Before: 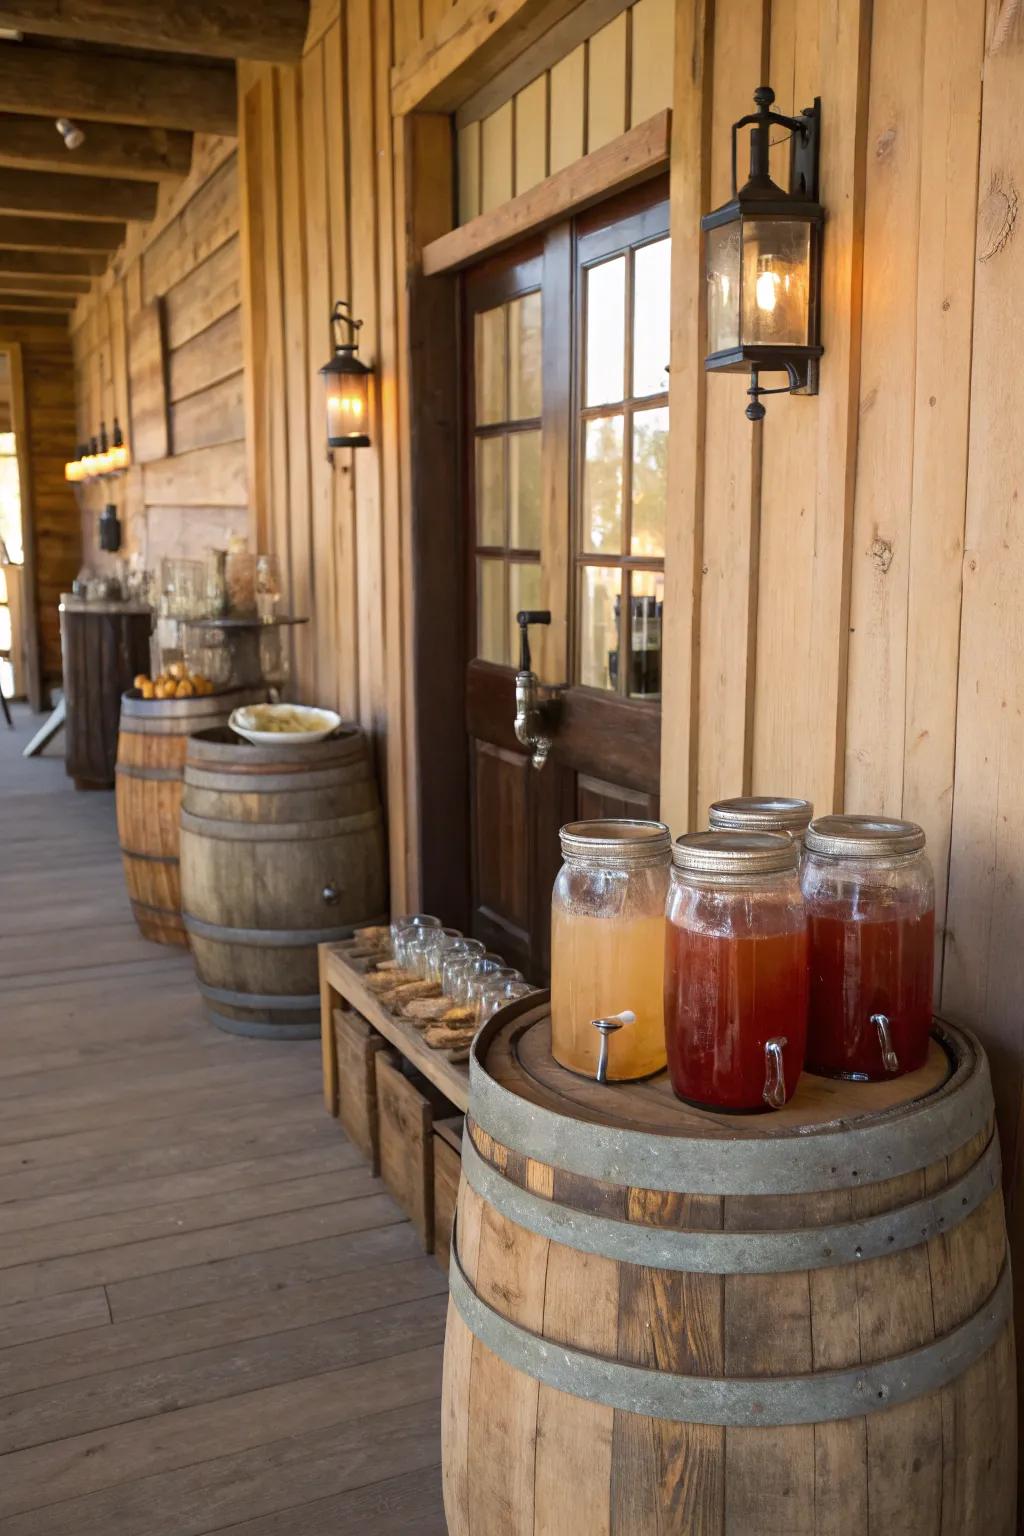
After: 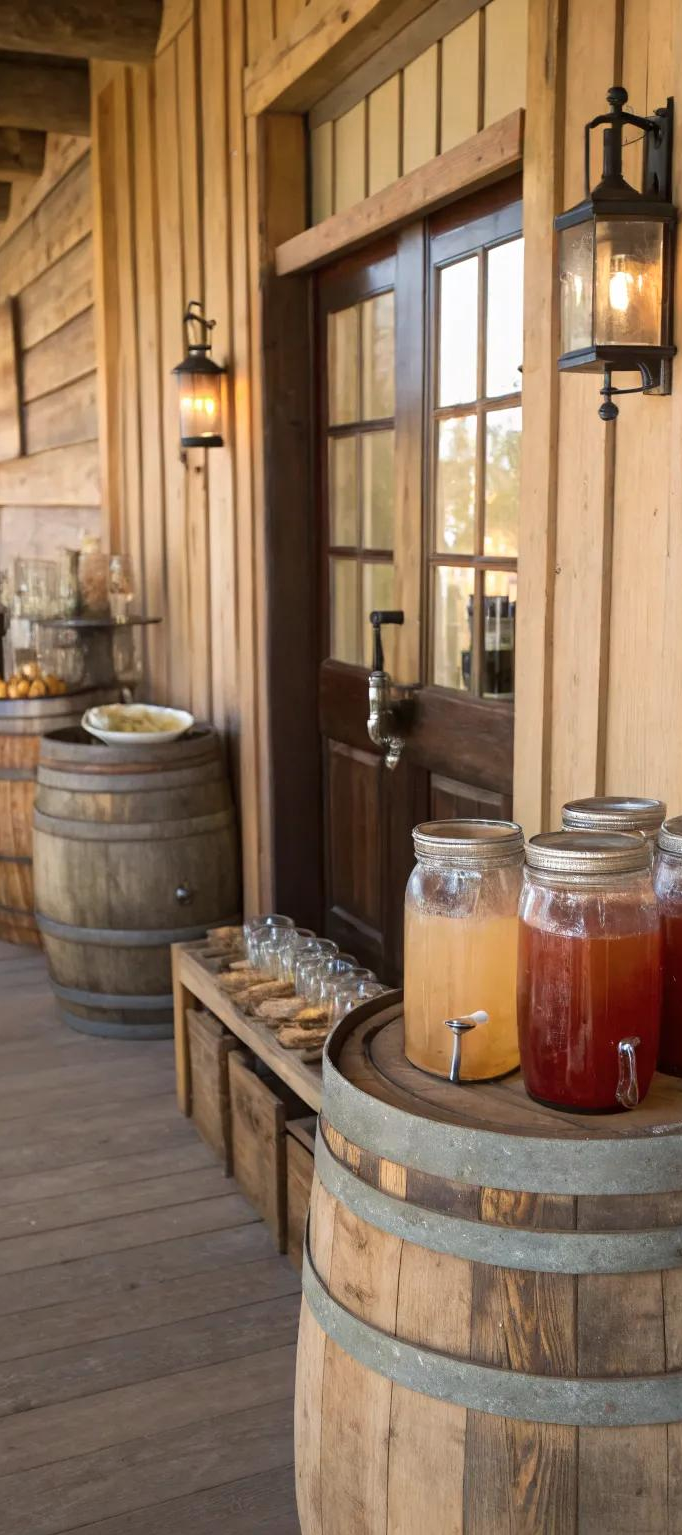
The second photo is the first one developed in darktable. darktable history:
crop and rotate: left 14.371%, right 18.934%
color zones: curves: ch0 [(0.11, 0.396) (0.195, 0.36) (0.25, 0.5) (0.303, 0.412) (0.357, 0.544) (0.75, 0.5) (0.967, 0.328)]; ch1 [(0, 0.468) (0.112, 0.512) (0.202, 0.6) (0.25, 0.5) (0.307, 0.352) (0.357, 0.544) (0.75, 0.5) (0.963, 0.524)], mix -123.38%
